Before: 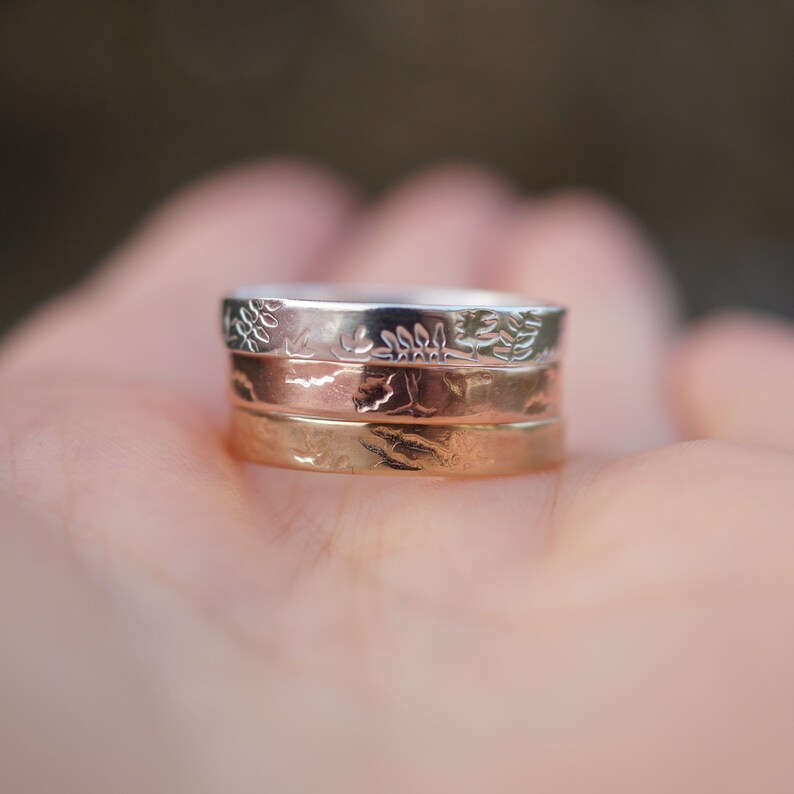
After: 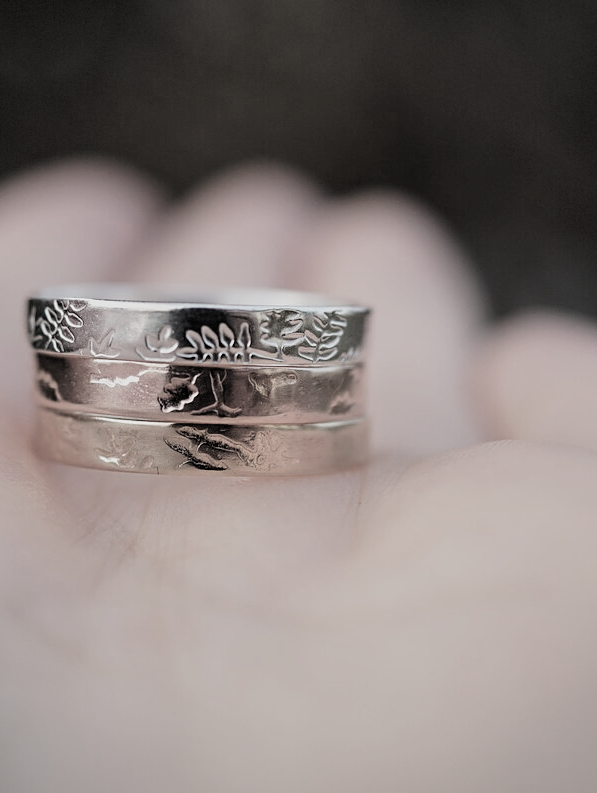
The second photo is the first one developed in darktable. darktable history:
vignetting: fall-off radius 46.01%, brightness -0.181, saturation -0.293, dithering 8-bit output
sharpen: on, module defaults
crop and rotate: left 24.77%
filmic rgb: black relative exposure -5.13 EV, white relative exposure 3.98 EV, hardness 2.9, contrast 1.188, highlights saturation mix -30.27%, color science v4 (2020)
